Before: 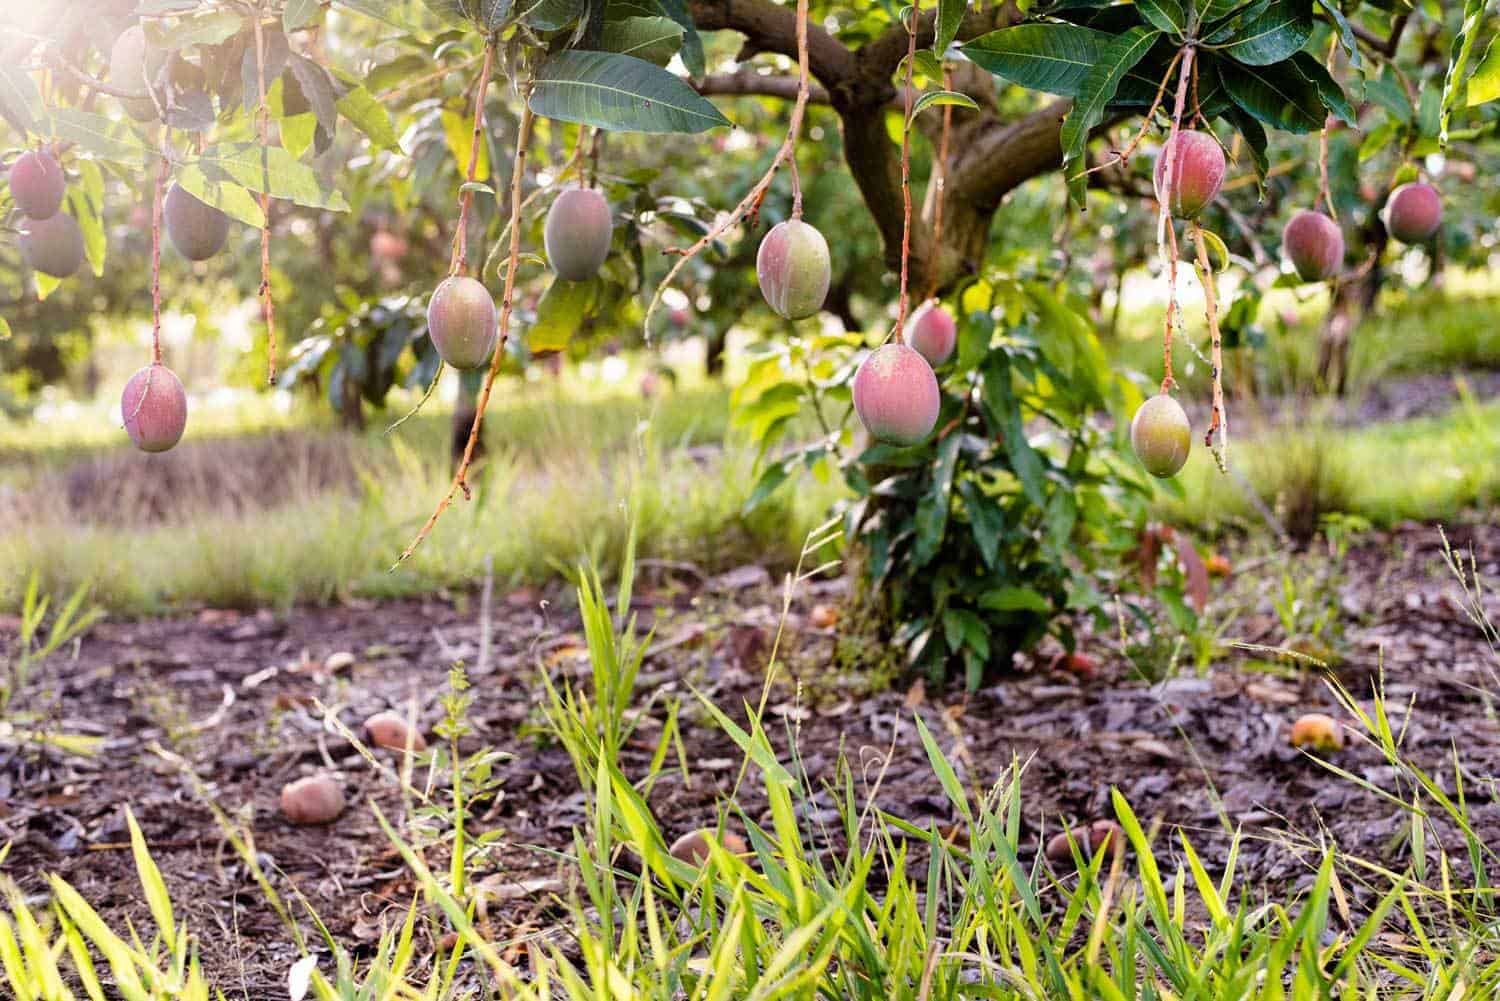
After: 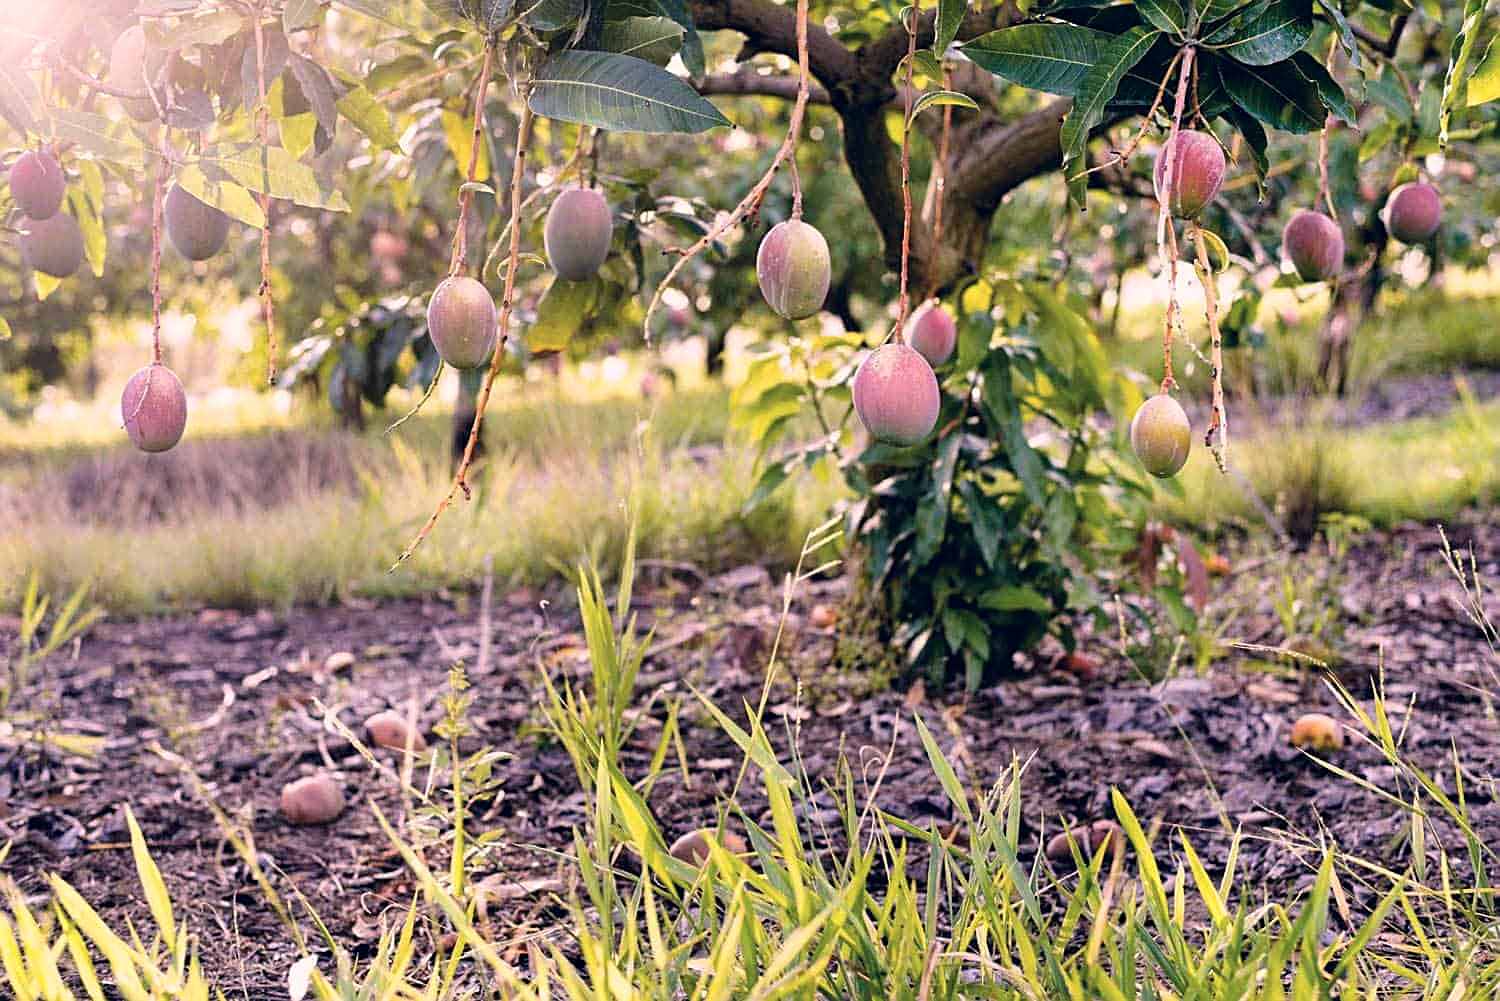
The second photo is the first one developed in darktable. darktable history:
color correction: highlights a* 14.46, highlights b* 5.85, shadows a* -5.53, shadows b* -15.24, saturation 0.85
sharpen: on, module defaults
